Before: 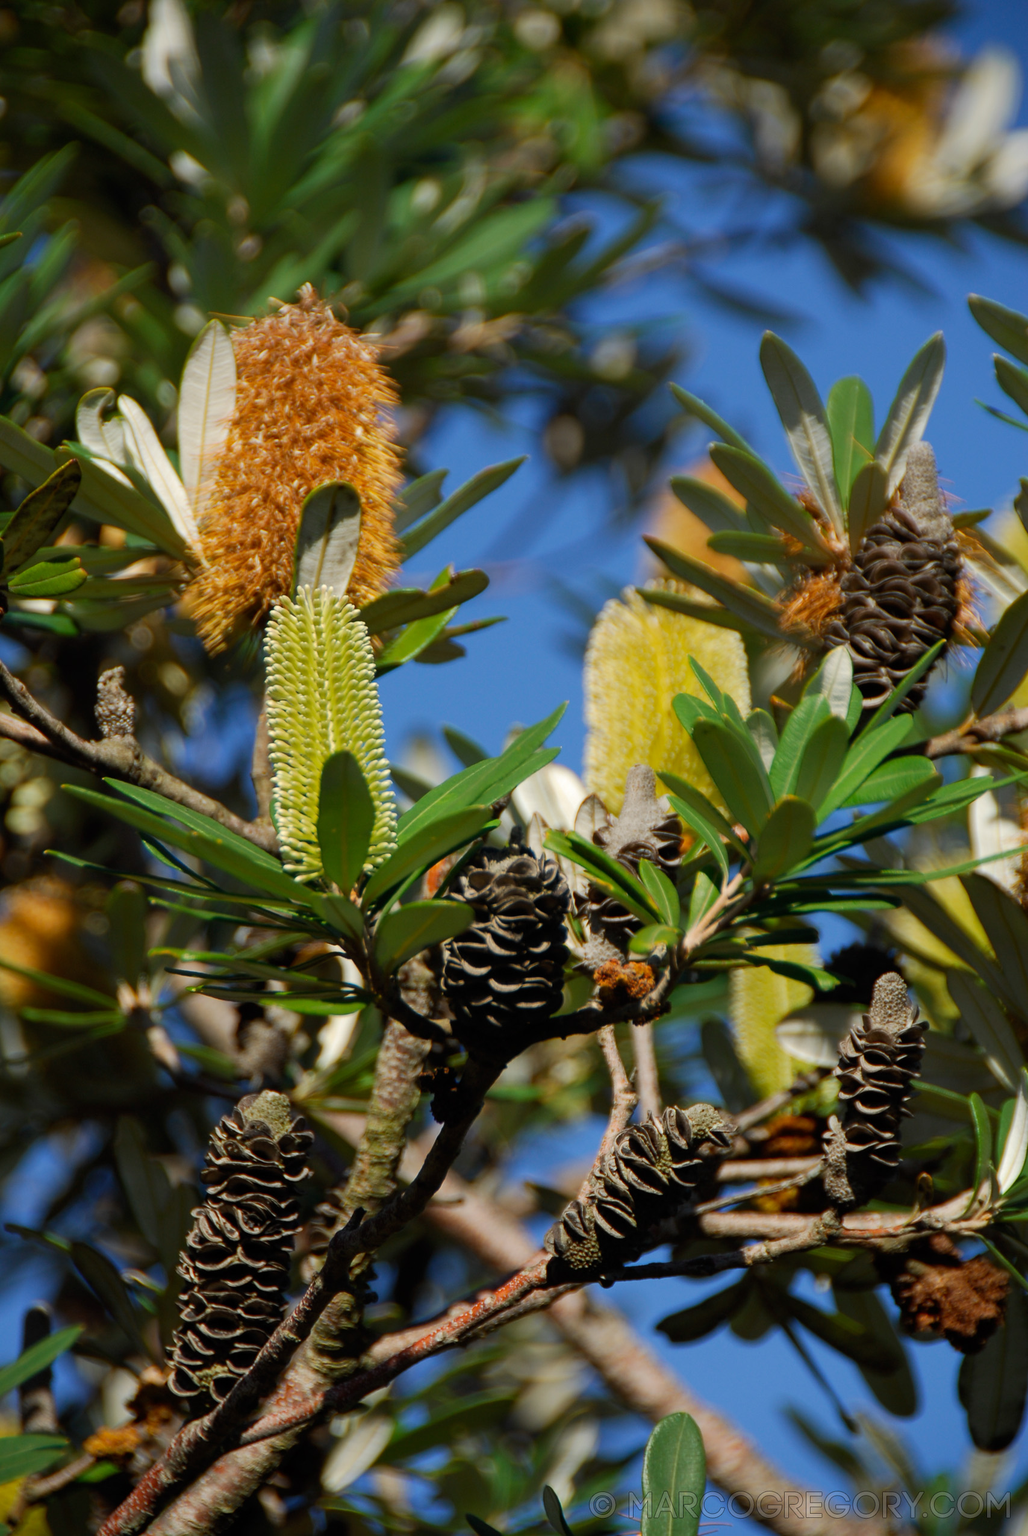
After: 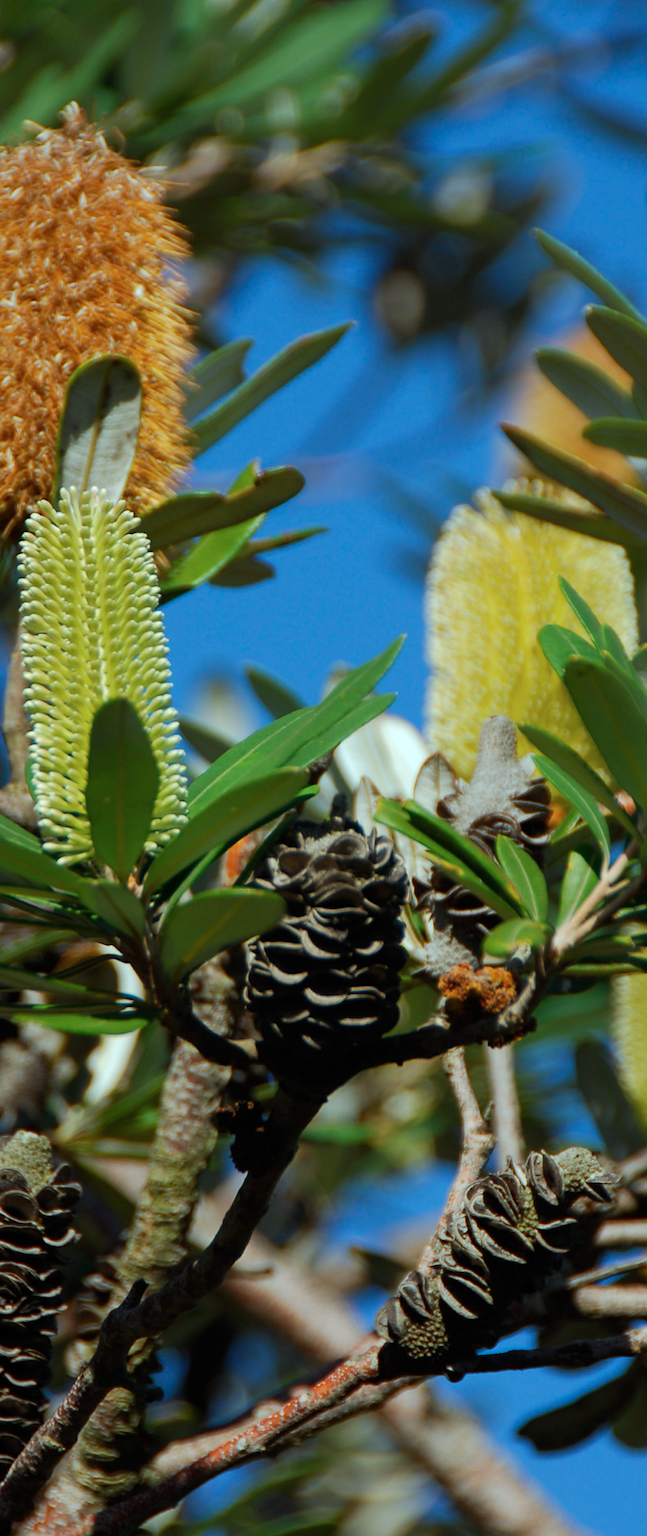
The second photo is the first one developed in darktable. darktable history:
color correction: highlights a* -10.04, highlights b* -10.37
crop and rotate: angle 0.02°, left 24.353%, top 13.219%, right 26.156%, bottom 8.224%
